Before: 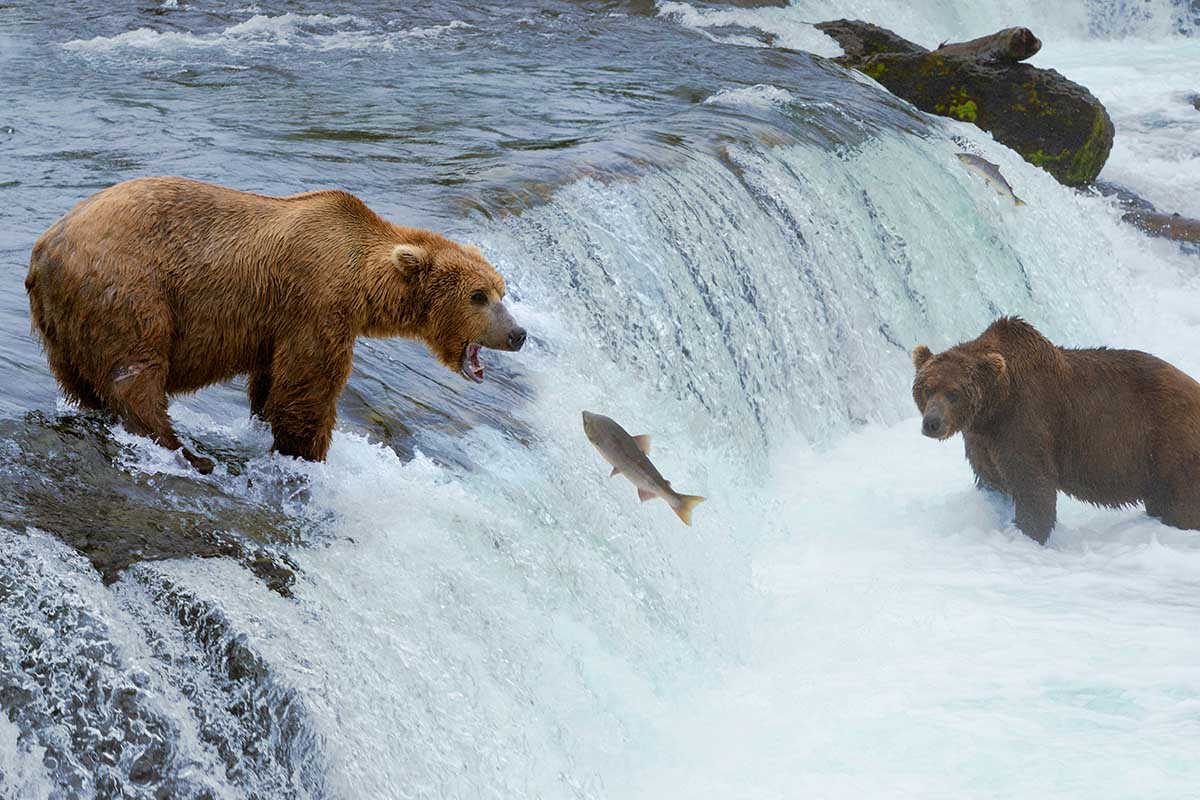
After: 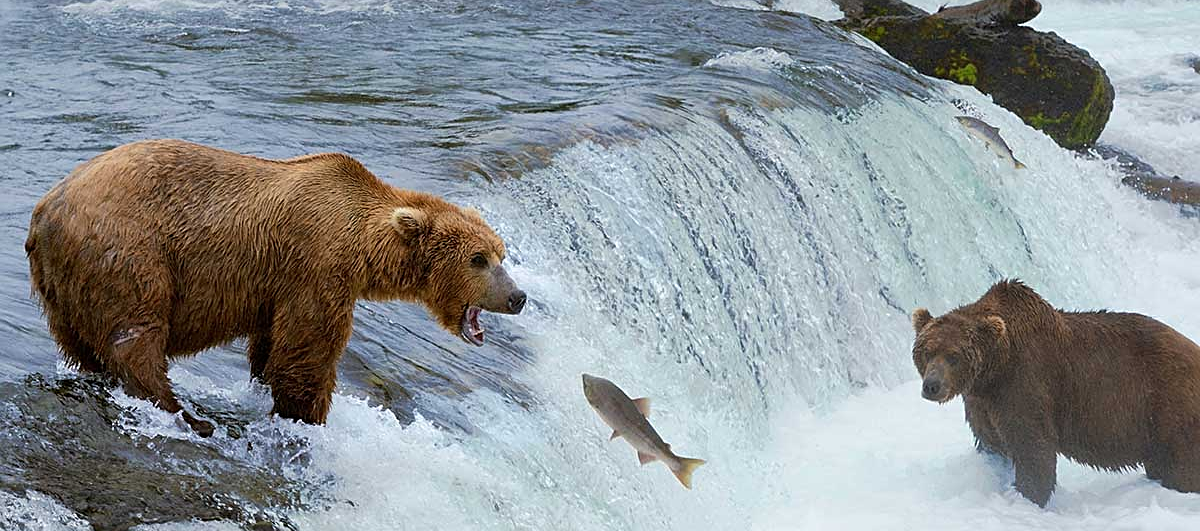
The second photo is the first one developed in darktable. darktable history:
sharpen: on, module defaults
crop and rotate: top 4.731%, bottom 28.872%
